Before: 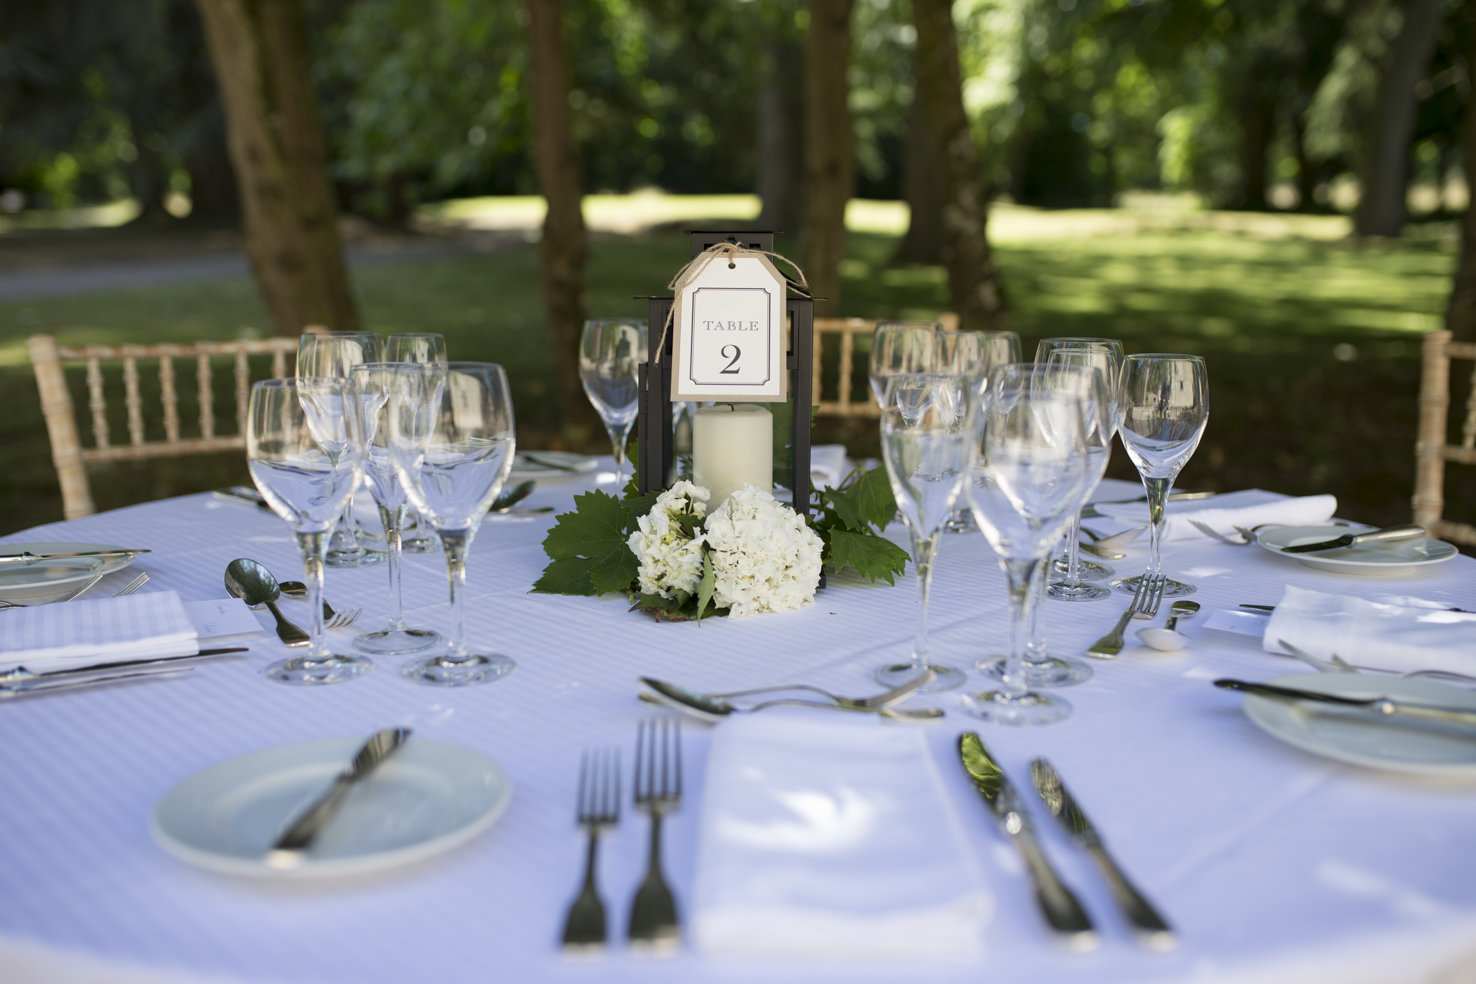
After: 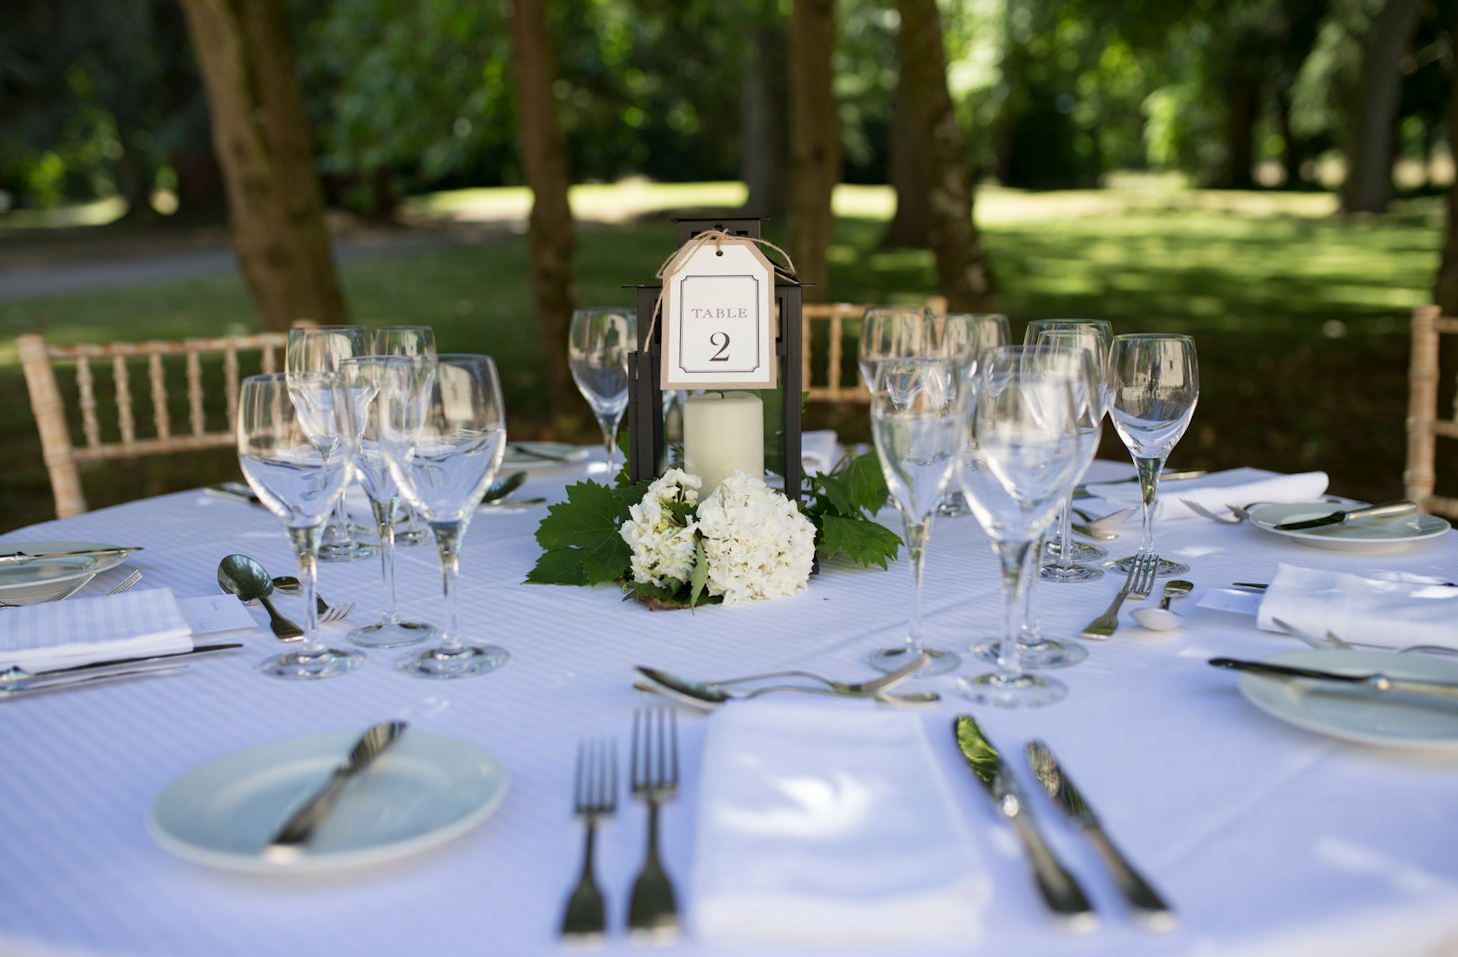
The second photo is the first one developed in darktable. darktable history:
crop: bottom 0.071%
rotate and perspective: rotation -1°, crop left 0.011, crop right 0.989, crop top 0.025, crop bottom 0.975
